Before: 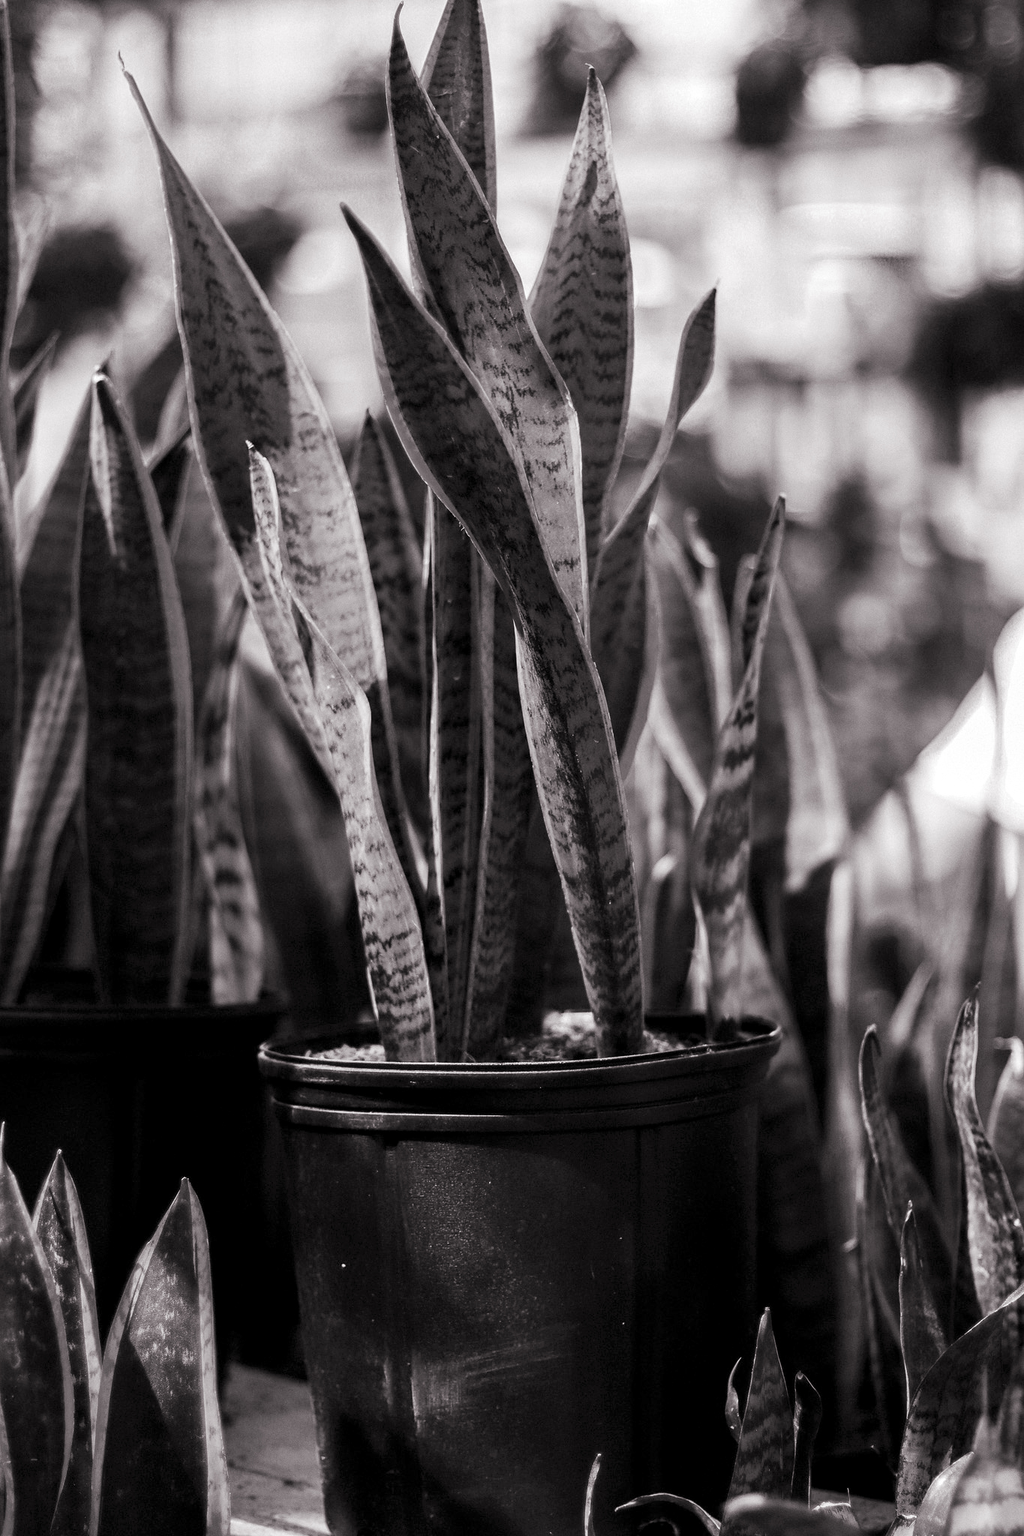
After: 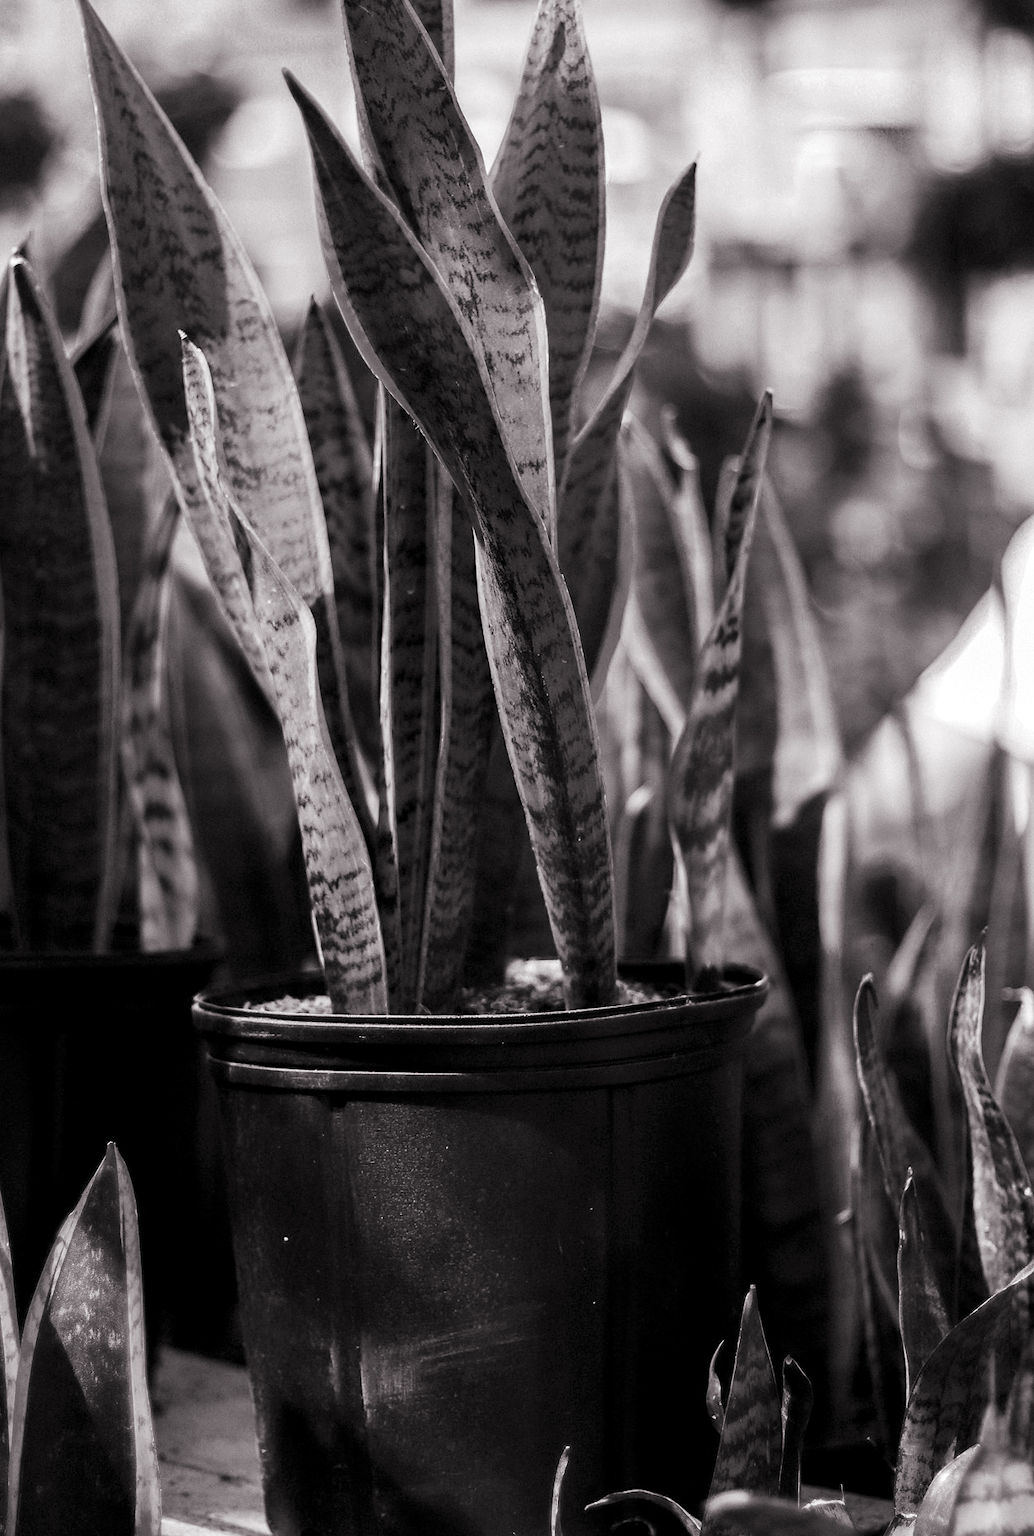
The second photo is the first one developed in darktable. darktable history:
rotate and perspective: crop left 0, crop top 0
crop and rotate: left 8.262%, top 9.226%
